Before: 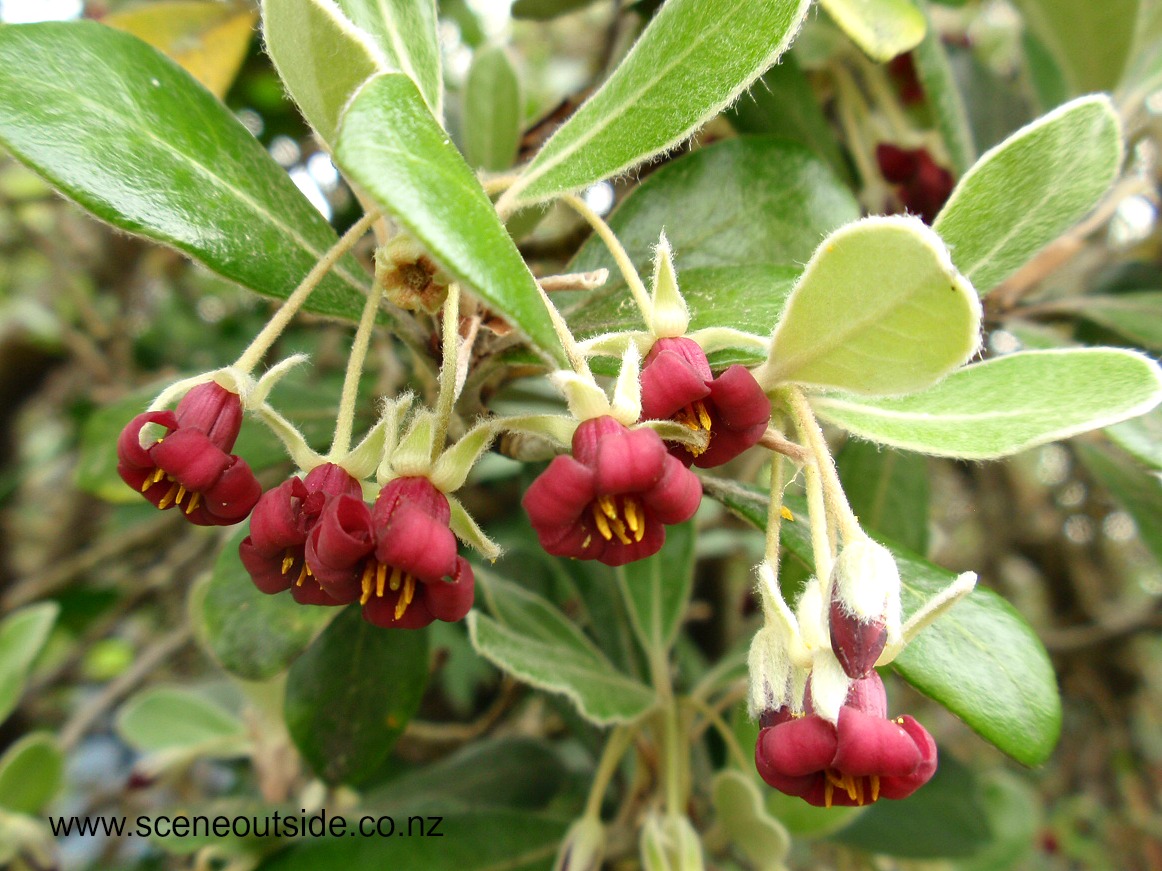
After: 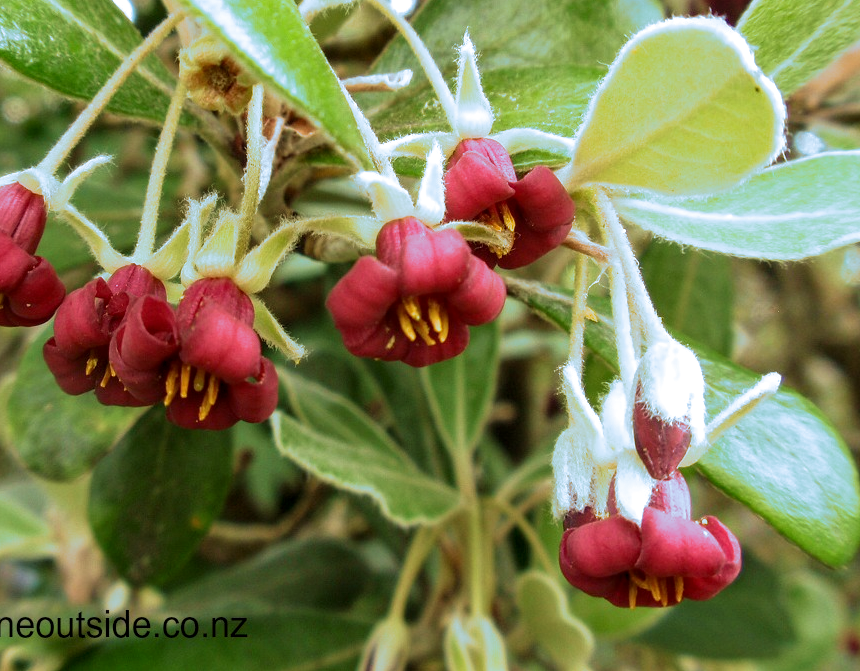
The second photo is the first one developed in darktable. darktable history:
local contrast: on, module defaults
white balance: emerald 1
velvia: on, module defaults
split-toning: shadows › hue 351.18°, shadows › saturation 0.86, highlights › hue 218.82°, highlights › saturation 0.73, balance -19.167
crop: left 16.871%, top 22.857%, right 9.116%
